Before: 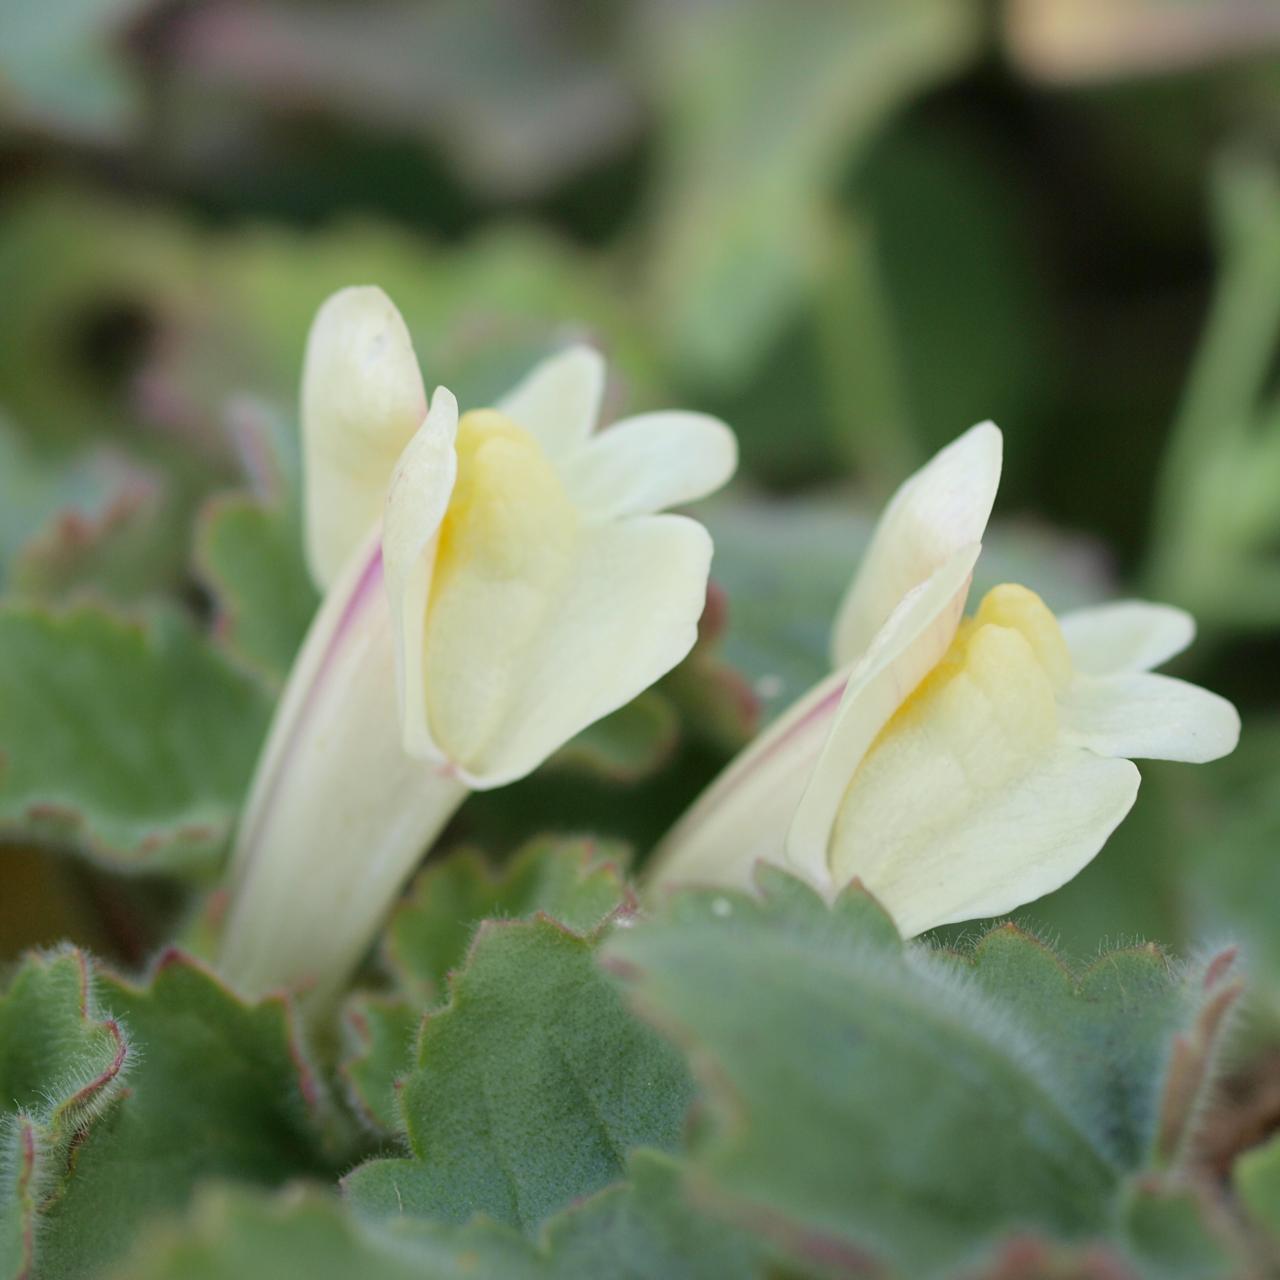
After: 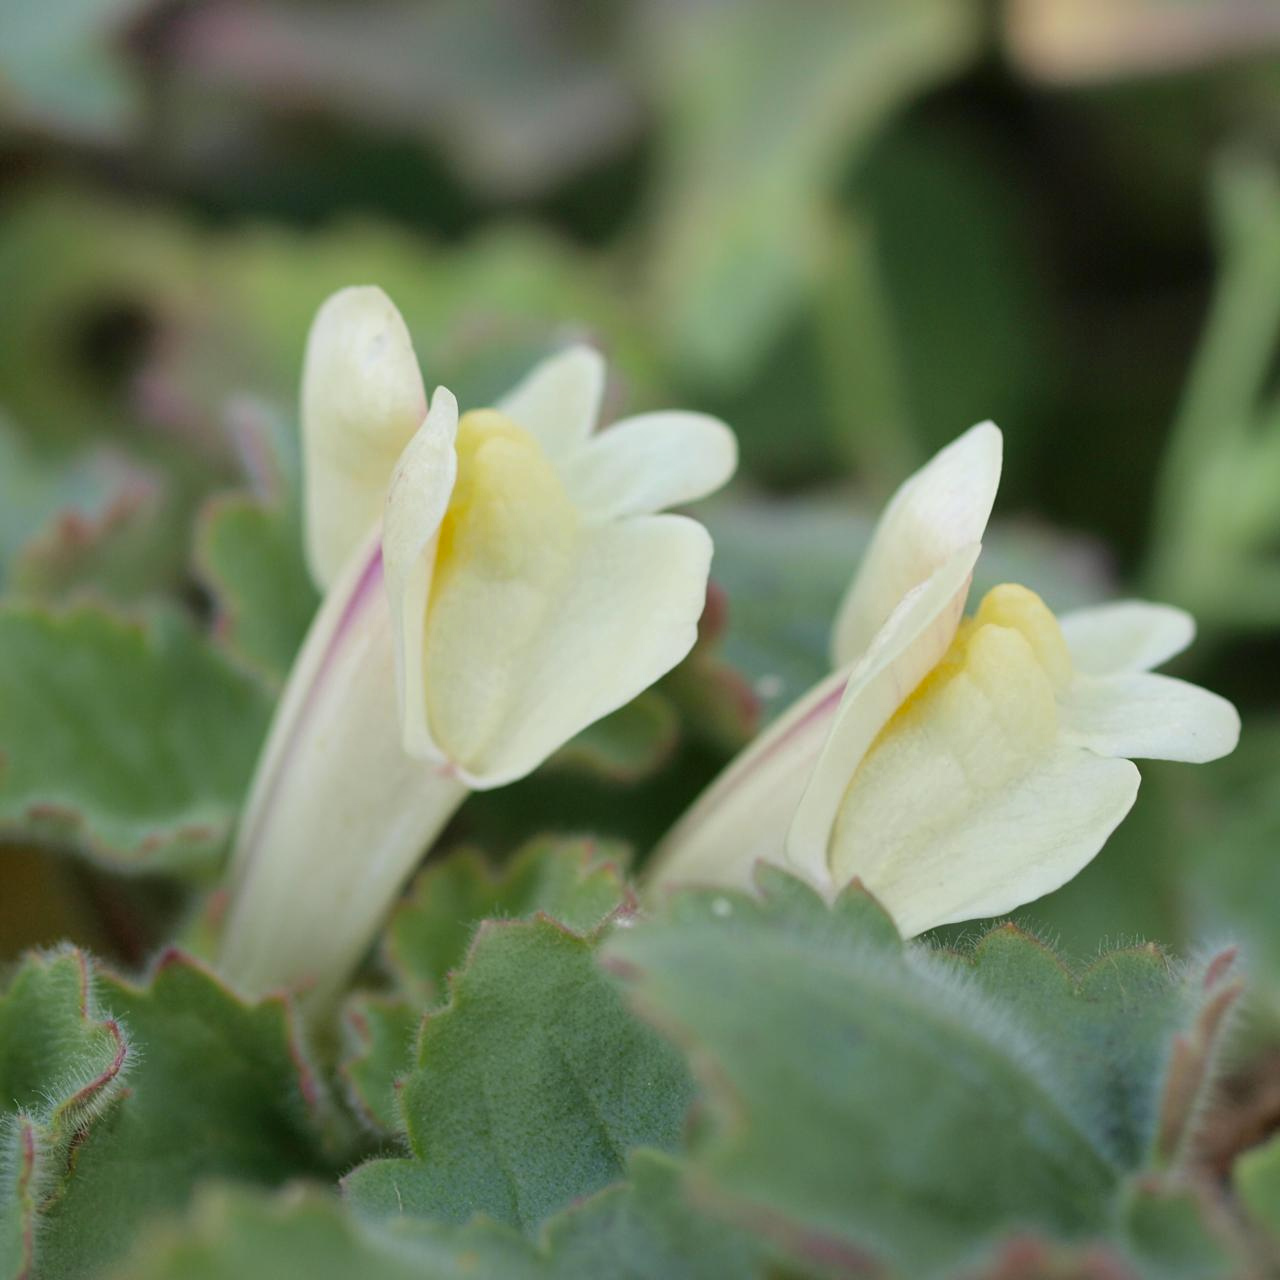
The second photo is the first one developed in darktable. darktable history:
shadows and highlights: shadows 25.8, highlights -47.88, soften with gaussian
